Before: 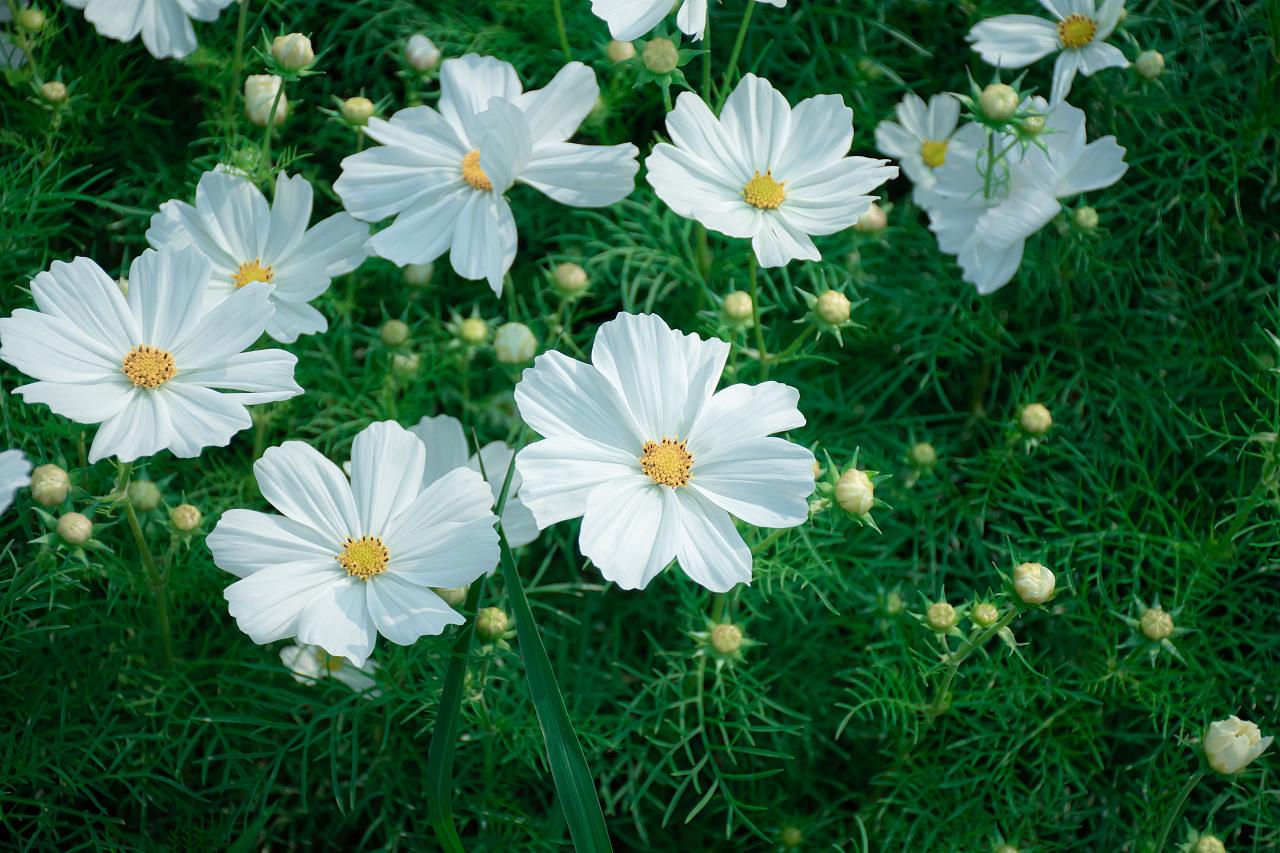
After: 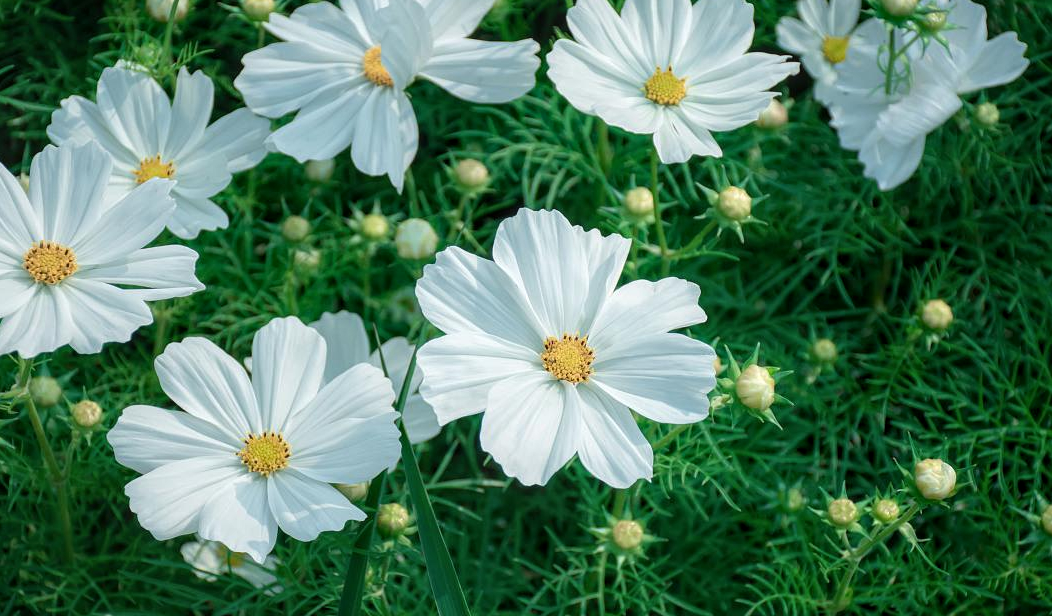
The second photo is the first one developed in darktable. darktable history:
crop: left 7.766%, top 12.239%, right 10.007%, bottom 15.443%
local contrast: on, module defaults
